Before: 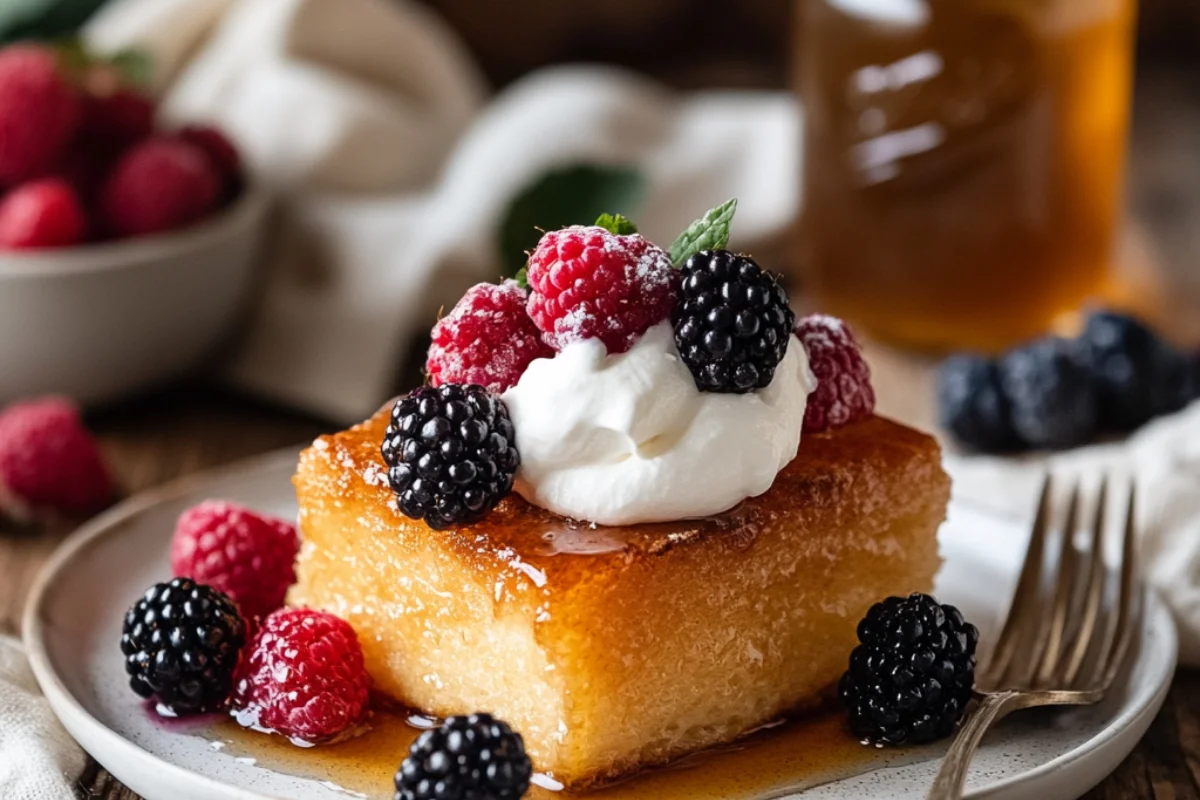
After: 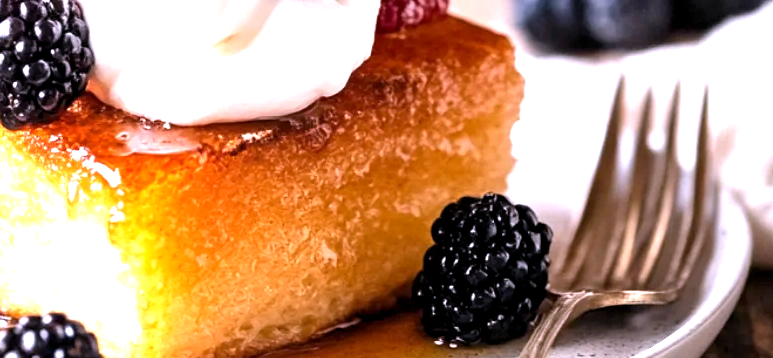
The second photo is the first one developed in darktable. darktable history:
levels: levels [0.016, 0.492, 0.969]
tone equalizer: on, module defaults
exposure: black level correction 0.001, exposure 1.3 EV, compensate highlight preservation false
crop and rotate: left 35.509%, top 50.238%, bottom 4.934%
white balance: red 1.066, blue 1.119
